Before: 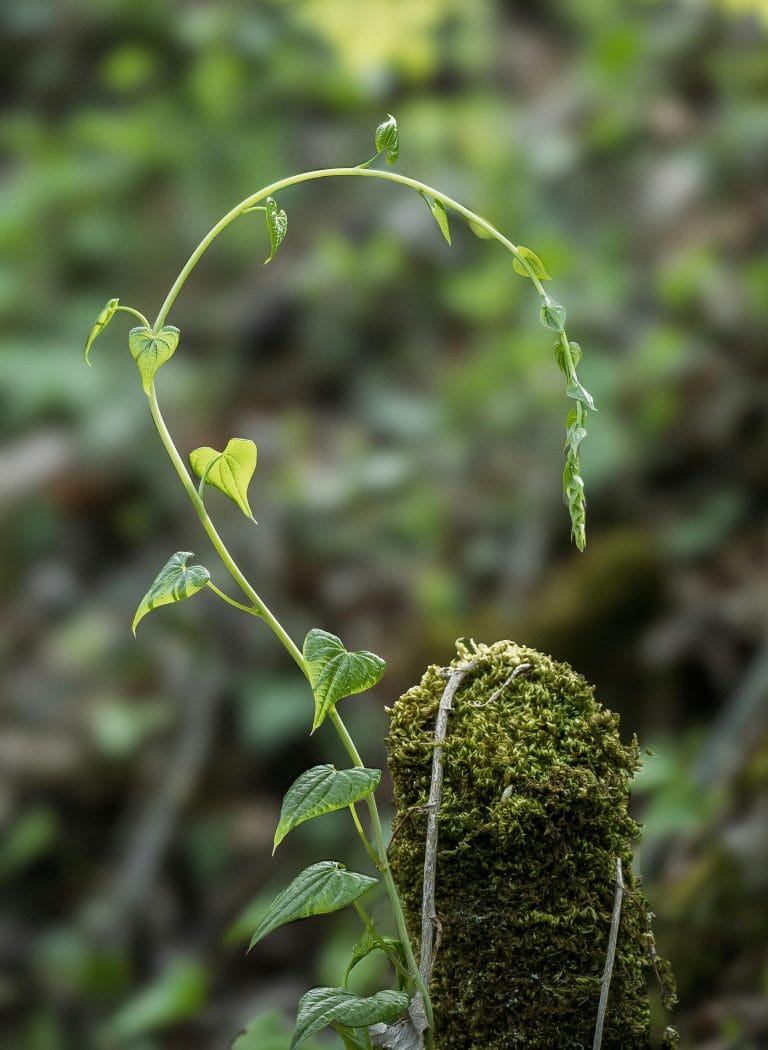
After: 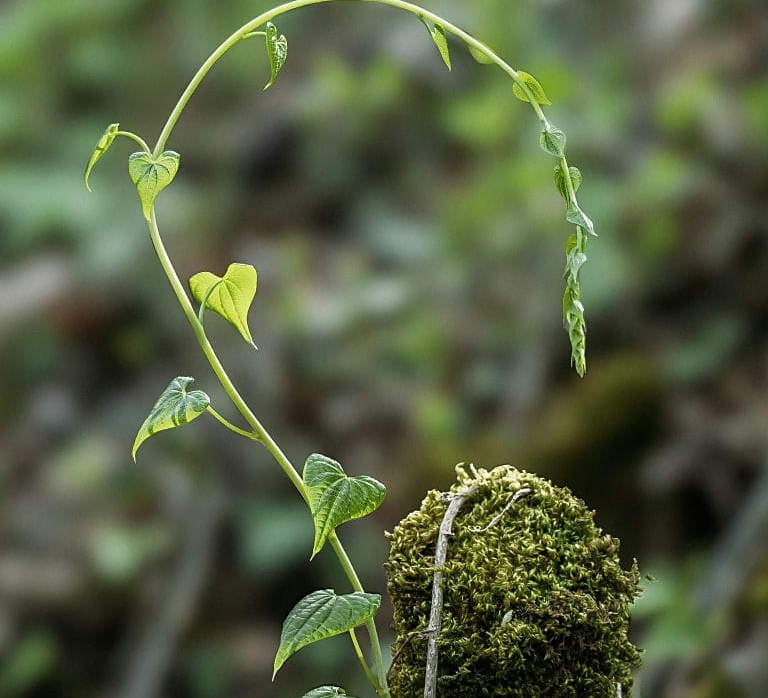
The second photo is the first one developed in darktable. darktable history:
sharpen: radius 1.864, amount 0.398, threshold 1.271
crop: top 16.727%, bottom 16.727%
tone equalizer: on, module defaults
